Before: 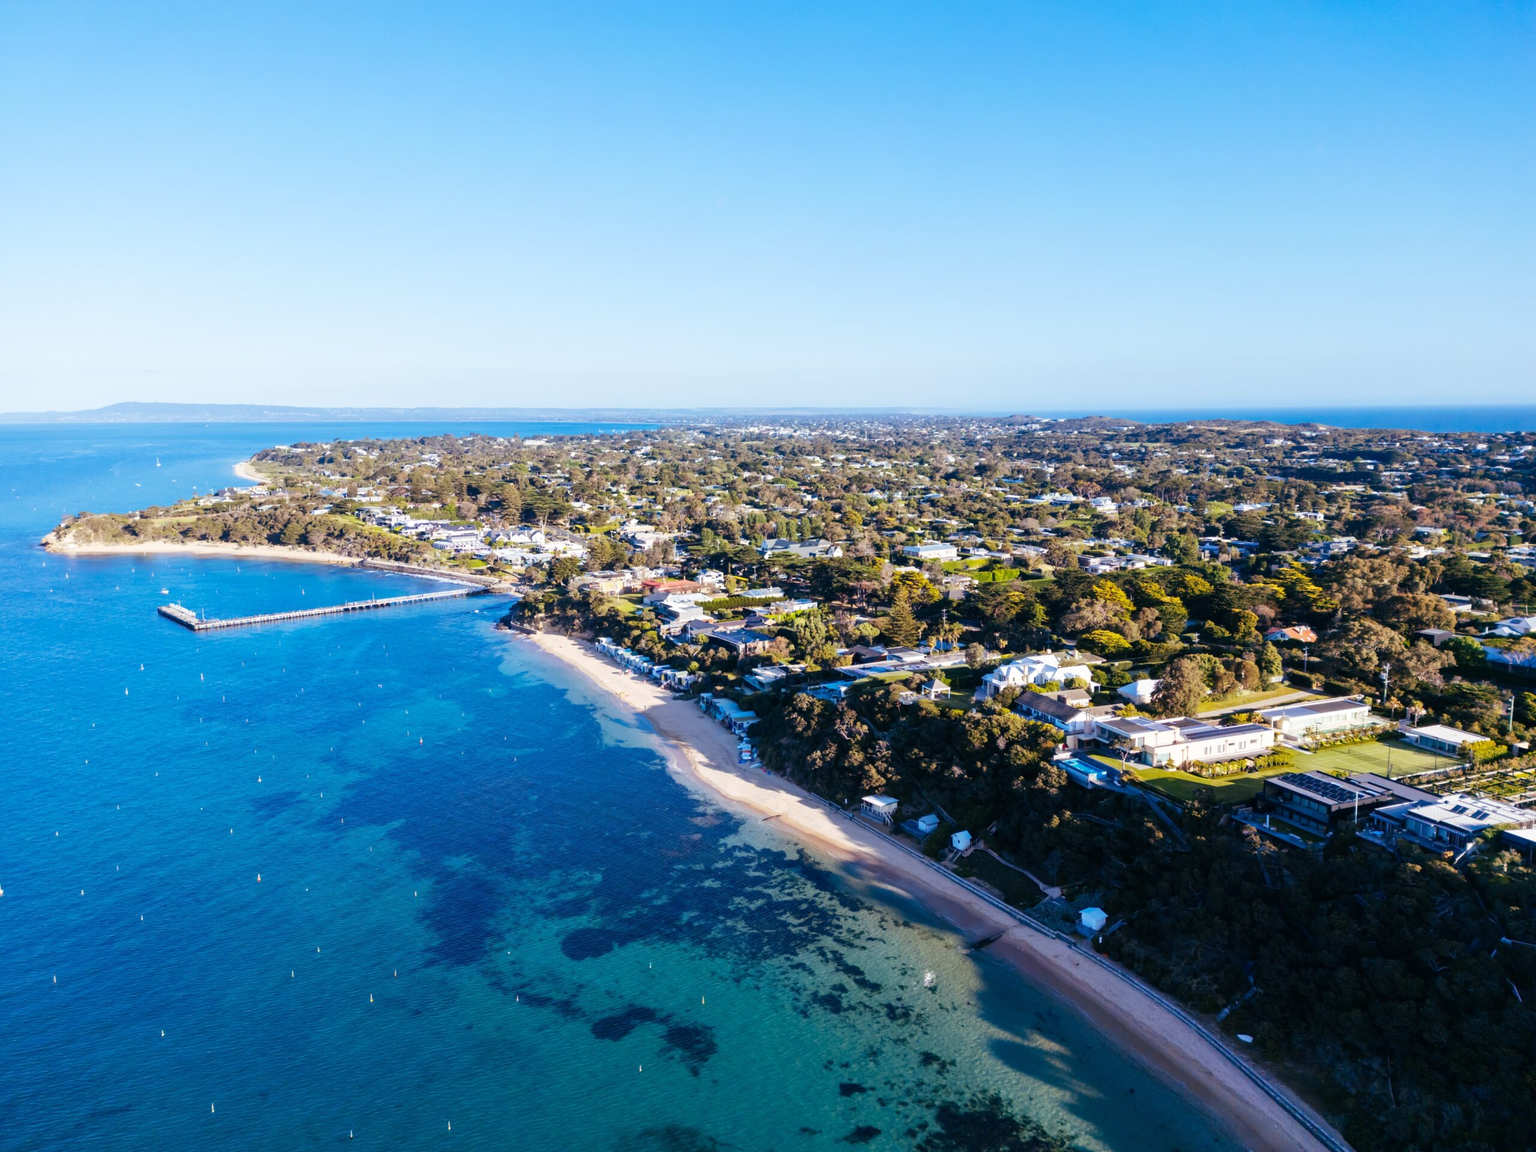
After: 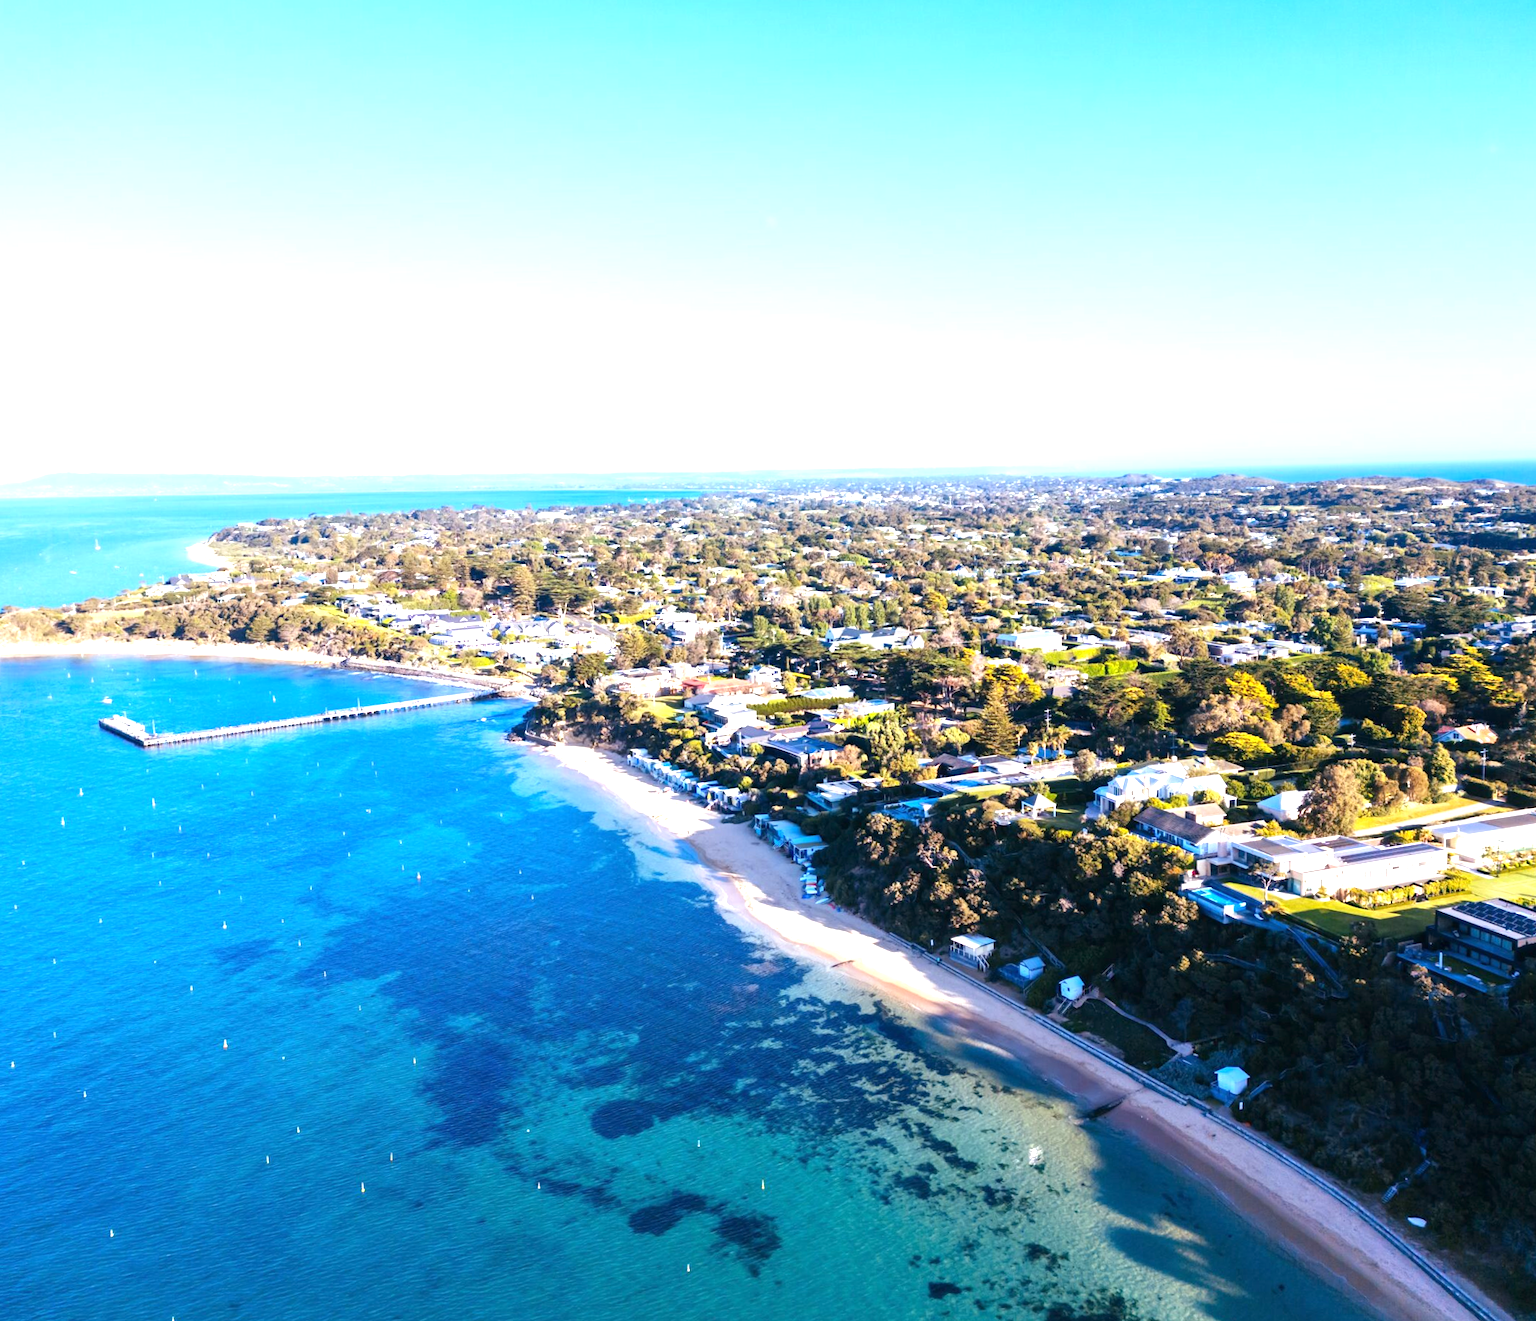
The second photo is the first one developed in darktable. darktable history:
crop and rotate: angle 0.754°, left 4.208%, top 0.774%, right 11.407%, bottom 2.46%
exposure: exposure 0.946 EV, compensate highlight preservation false
